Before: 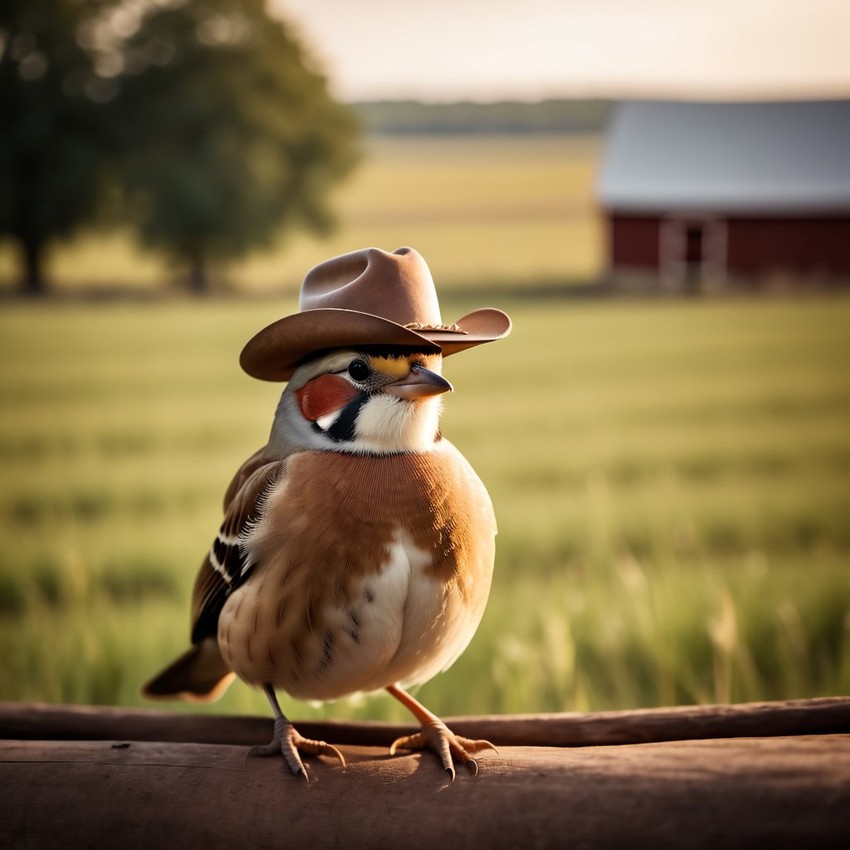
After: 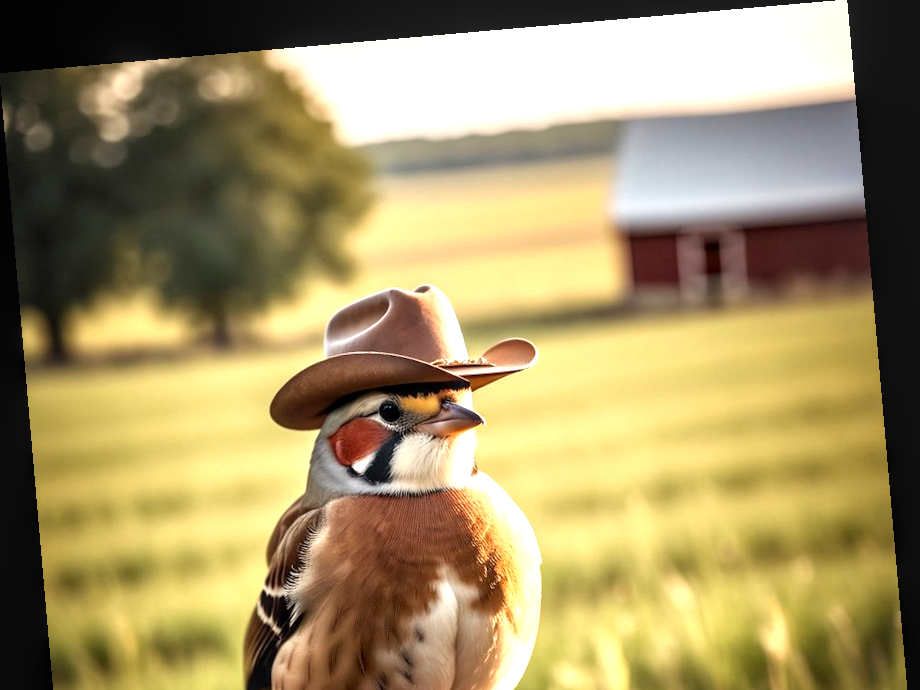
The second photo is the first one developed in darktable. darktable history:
local contrast: detail 130%
crop: bottom 24.967%
exposure: black level correction 0, exposure 0.95 EV, compensate exposure bias true, compensate highlight preservation false
rotate and perspective: rotation -4.98°, automatic cropping off
